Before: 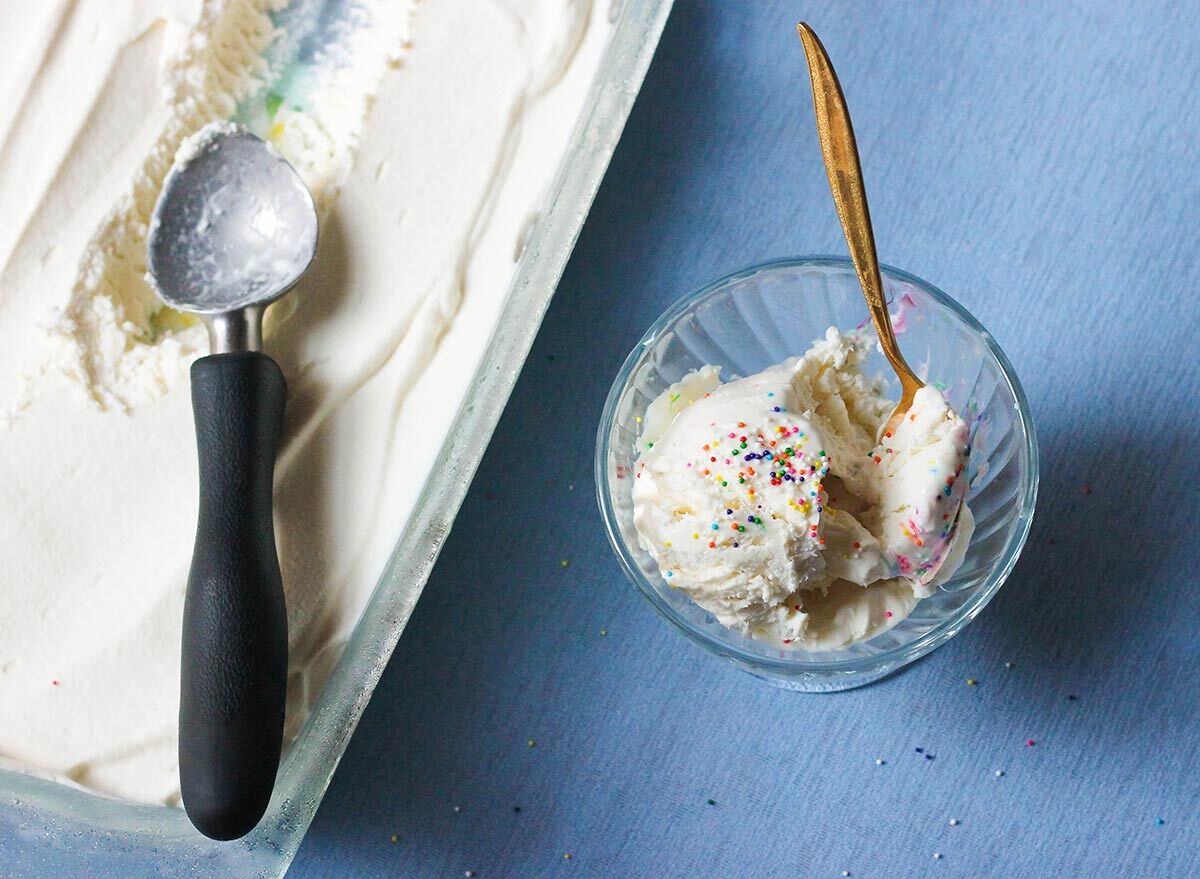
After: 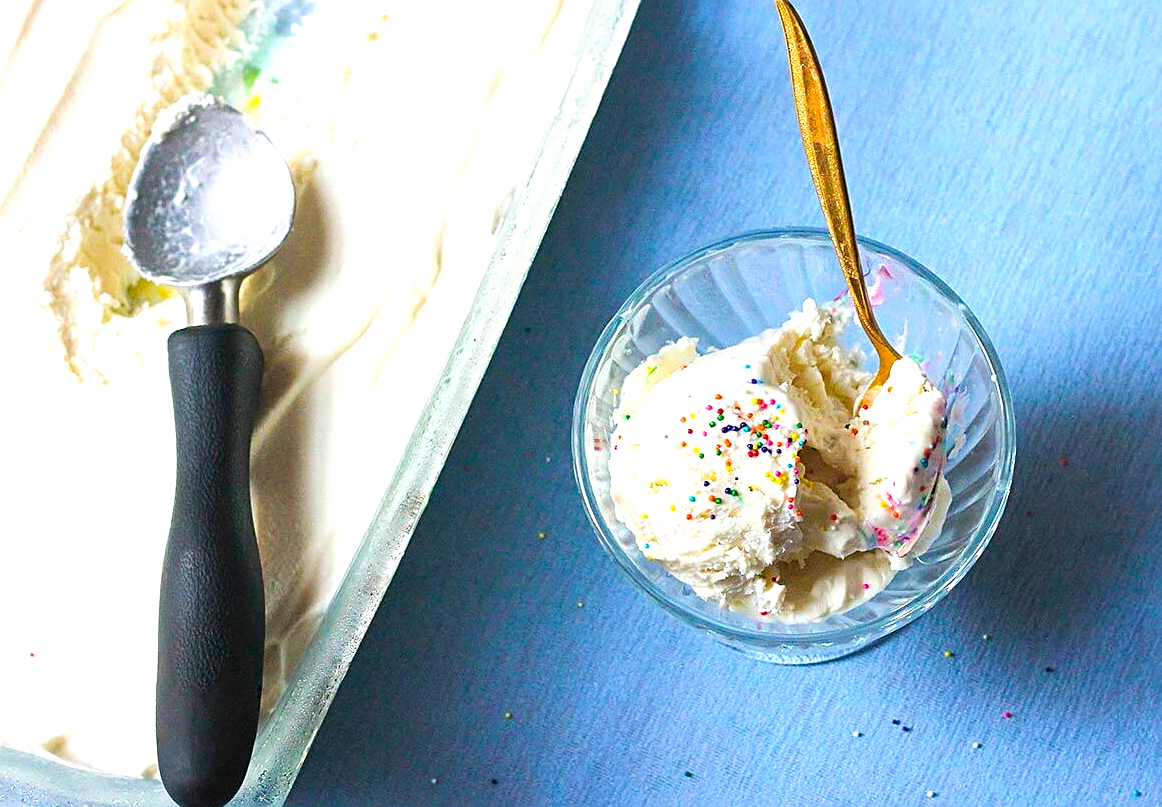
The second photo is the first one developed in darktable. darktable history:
sharpen: on, module defaults
color balance rgb: perceptual saturation grading › global saturation 20%, global vibrance 20%
exposure: black level correction 0, exposure 0.7 EV, compensate exposure bias true, compensate highlight preservation false
crop: left 1.964%, top 3.251%, right 1.122%, bottom 4.933%
